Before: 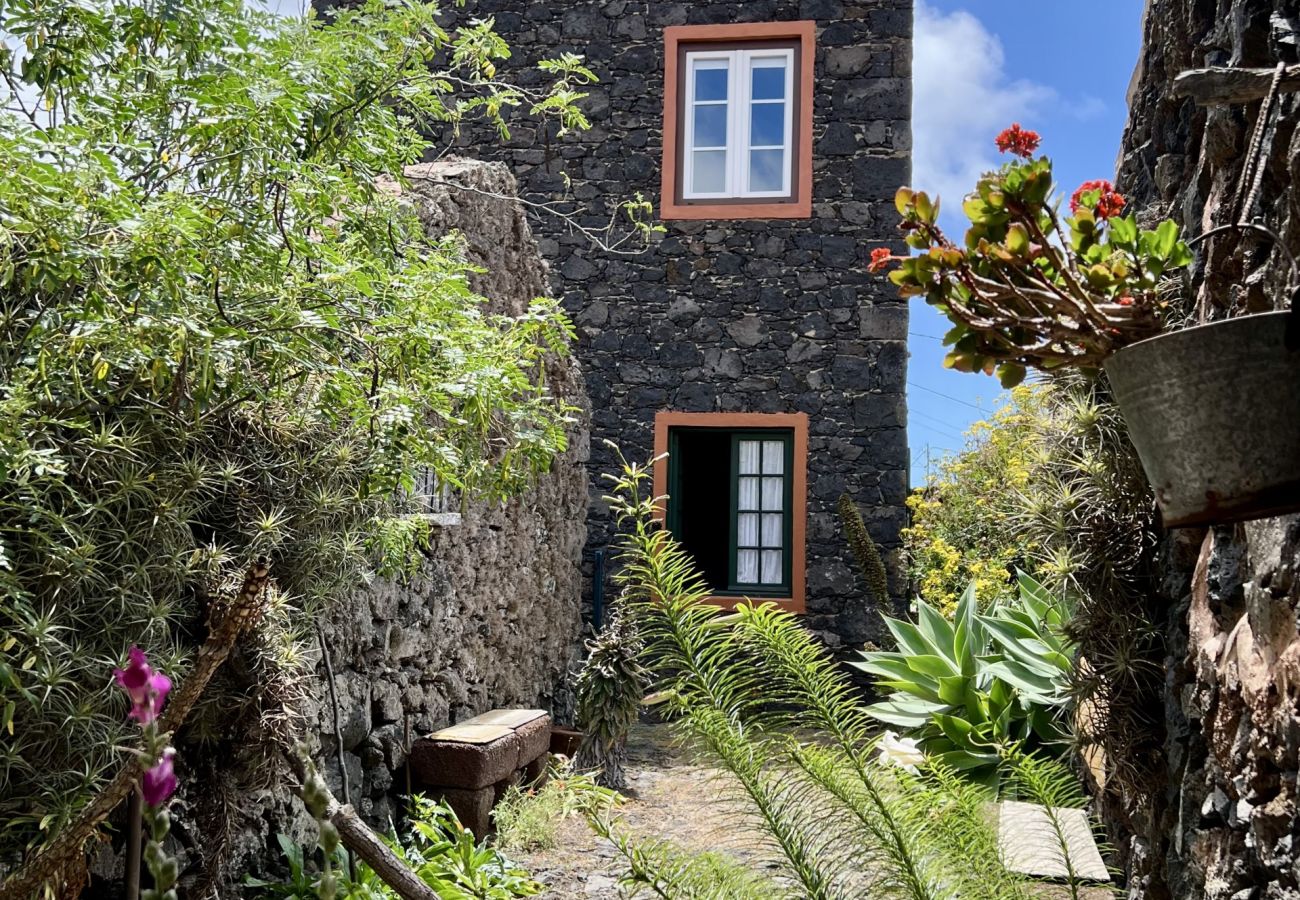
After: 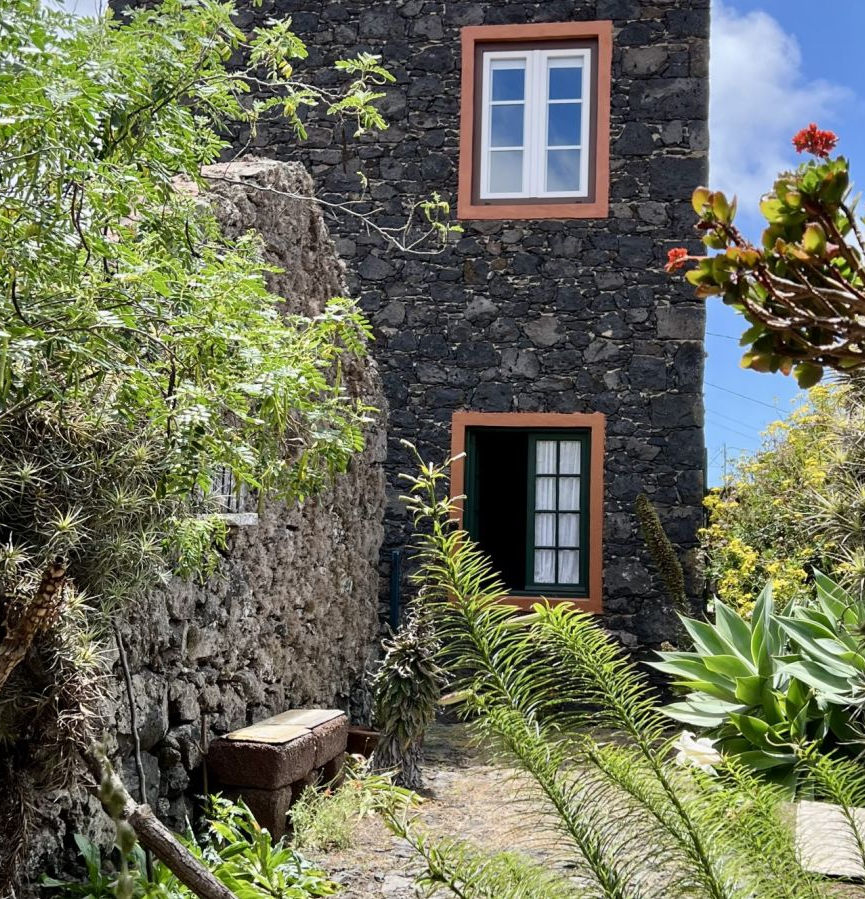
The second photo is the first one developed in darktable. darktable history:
crop and rotate: left 15.642%, right 17.805%
